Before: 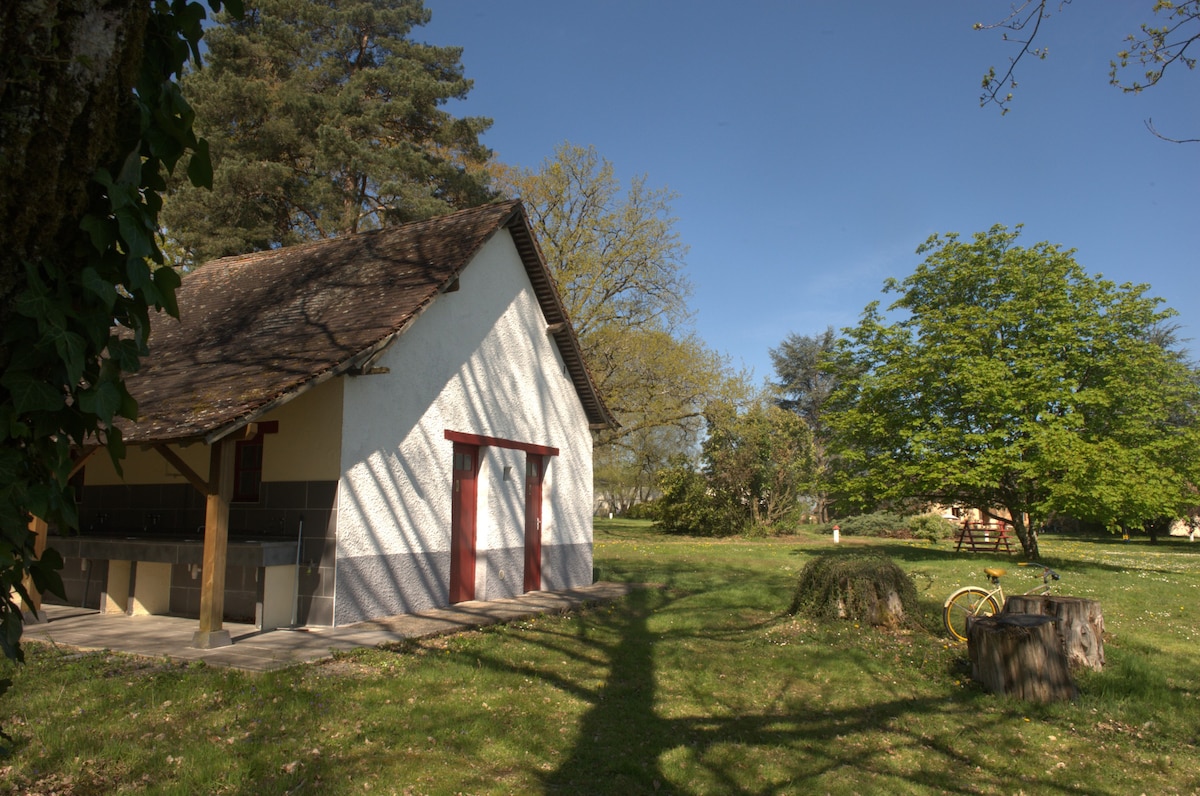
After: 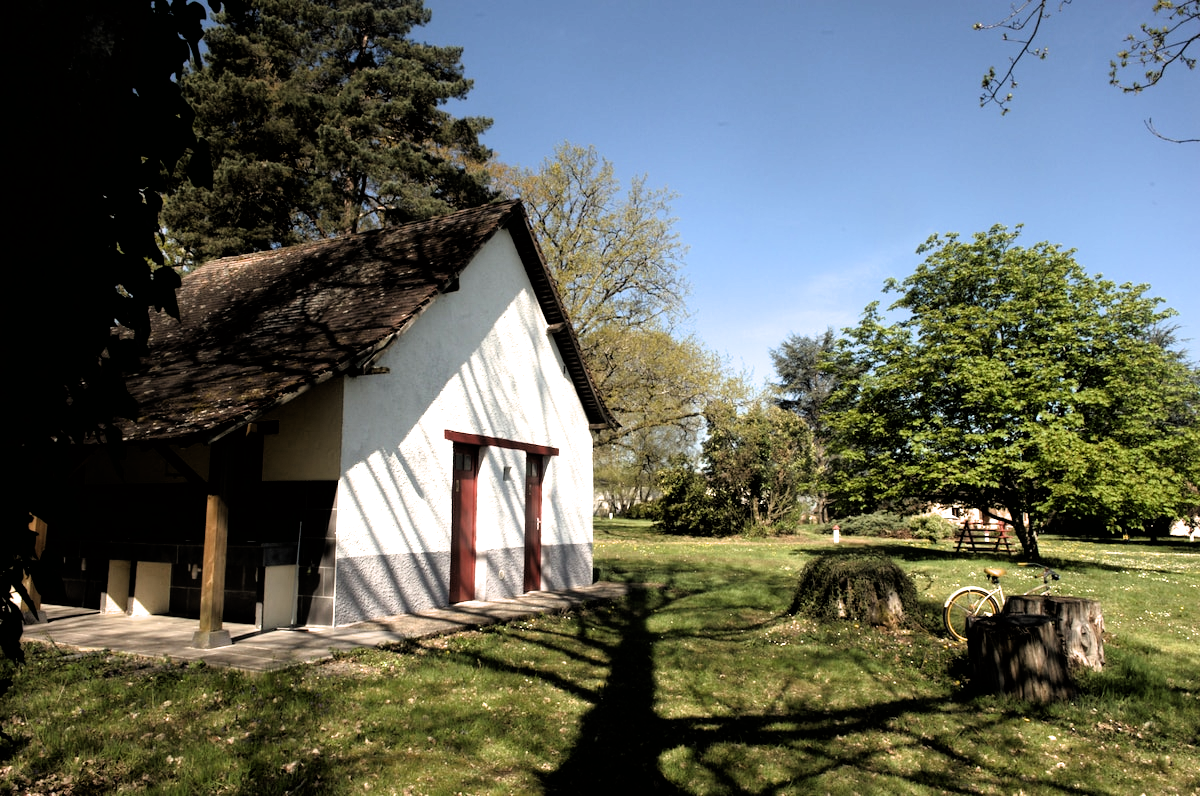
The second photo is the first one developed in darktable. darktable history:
filmic rgb: black relative exposure -3.62 EV, white relative exposure 2.12 EV, hardness 3.63, iterations of high-quality reconstruction 0
tone equalizer: -8 EV -0.435 EV, -7 EV -0.406 EV, -6 EV -0.334 EV, -5 EV -0.23 EV, -3 EV 0.251 EV, -2 EV 0.334 EV, -1 EV 0.392 EV, +0 EV 0.447 EV
